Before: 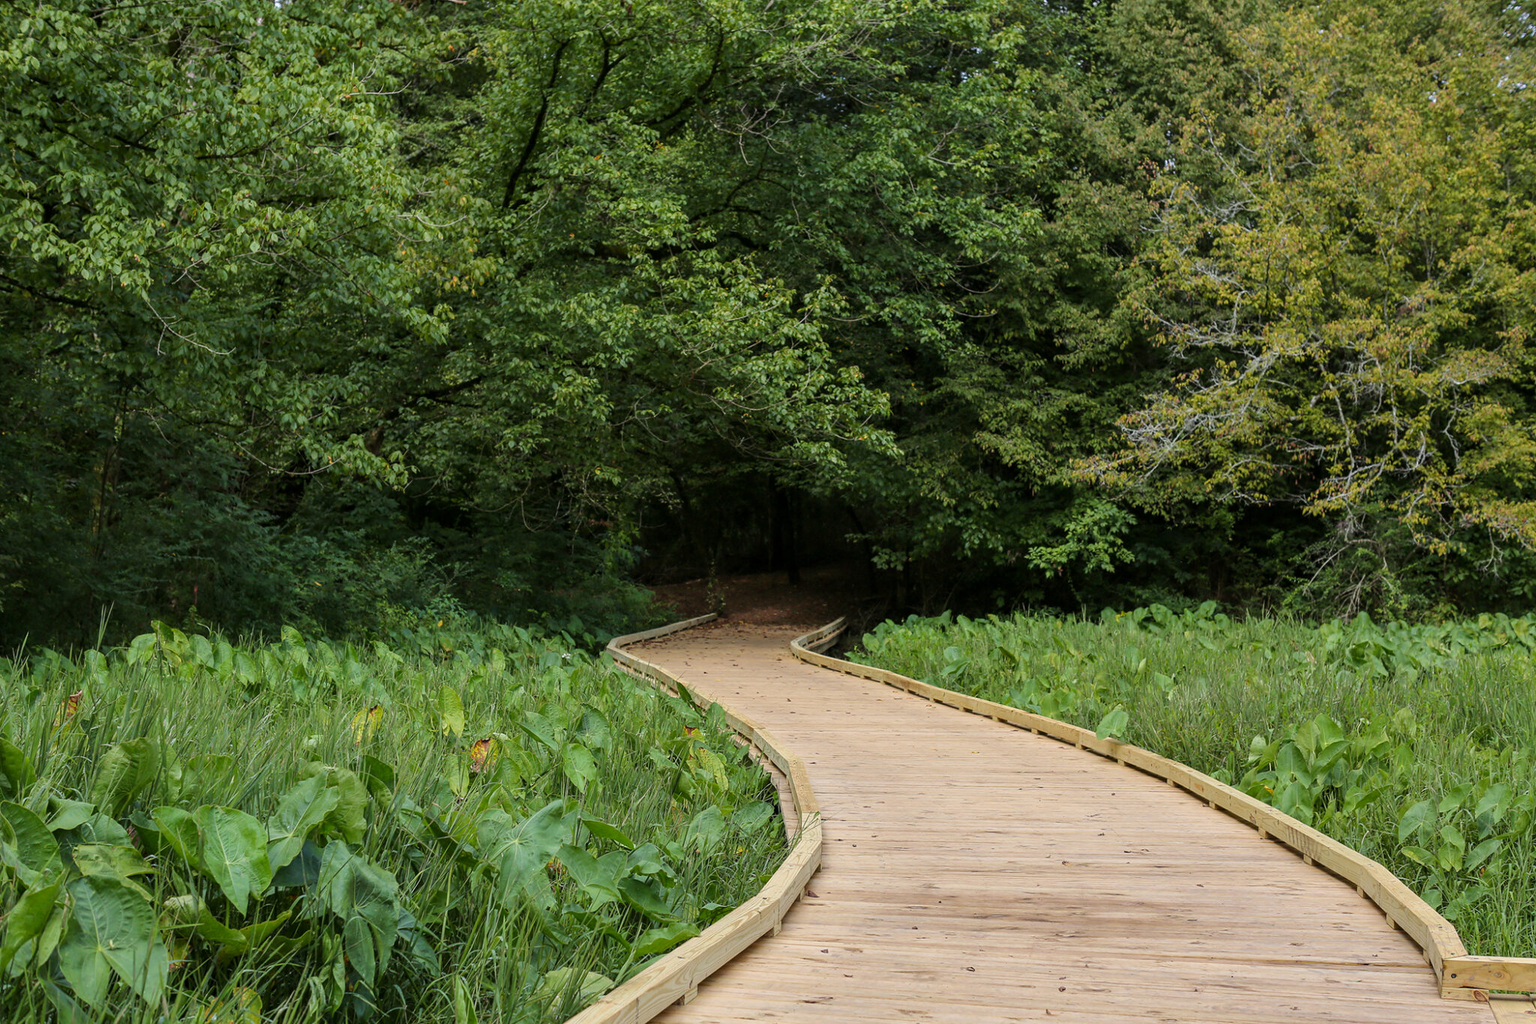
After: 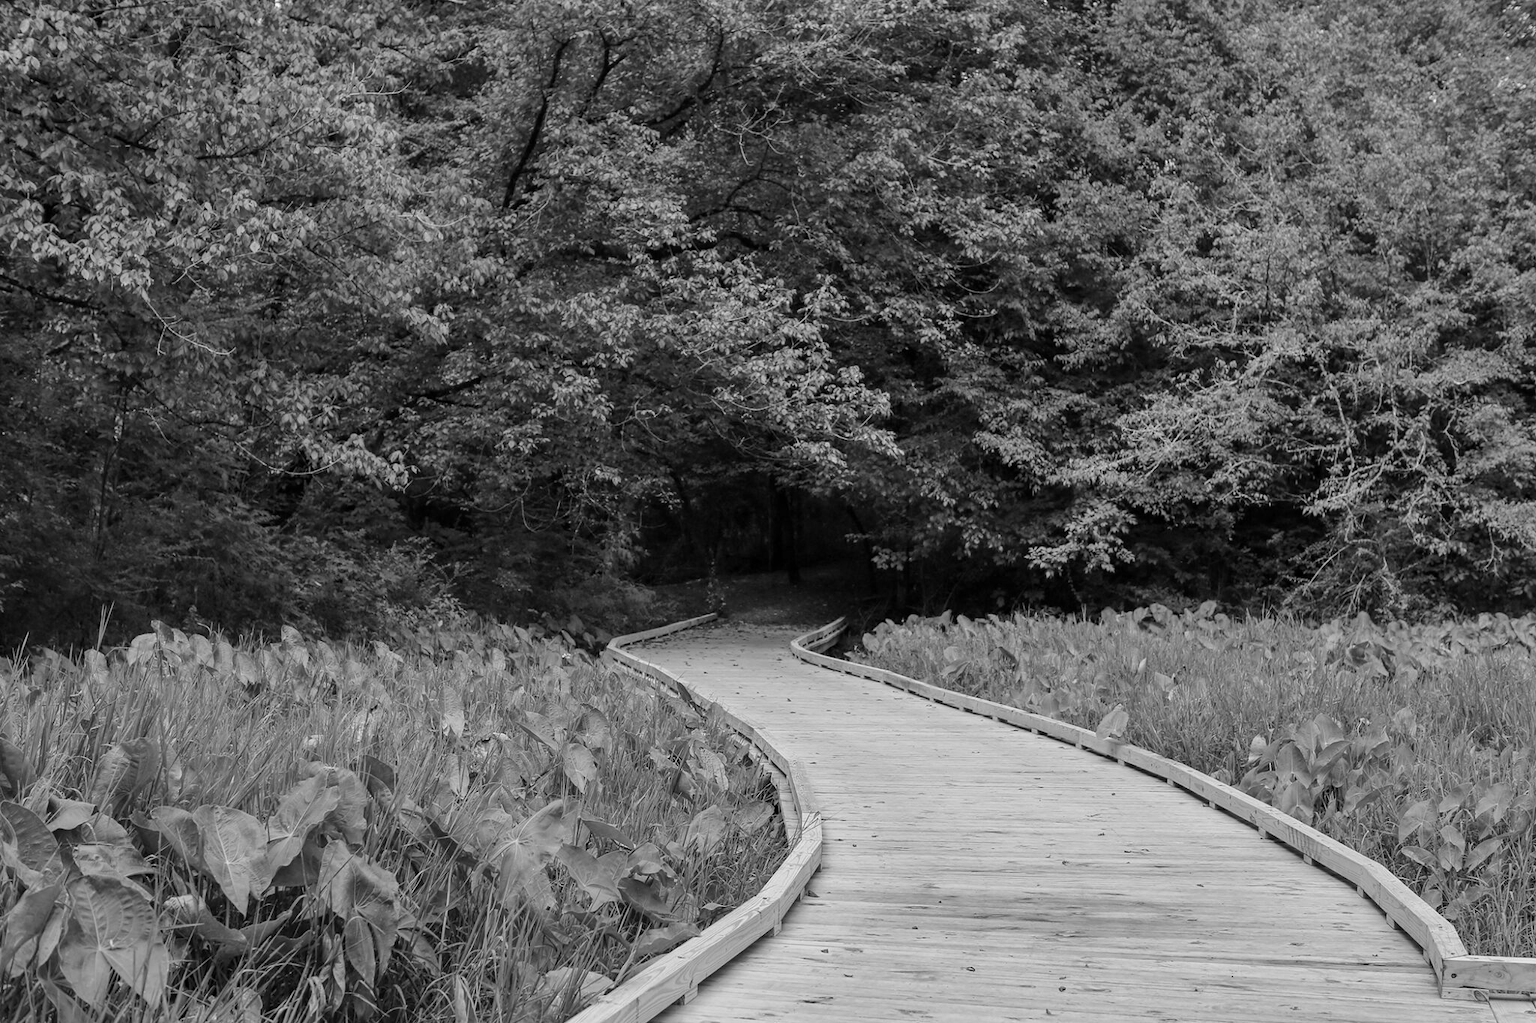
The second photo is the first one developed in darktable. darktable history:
monochrome: size 3.1
shadows and highlights: shadows 37.27, highlights -28.18, soften with gaussian
